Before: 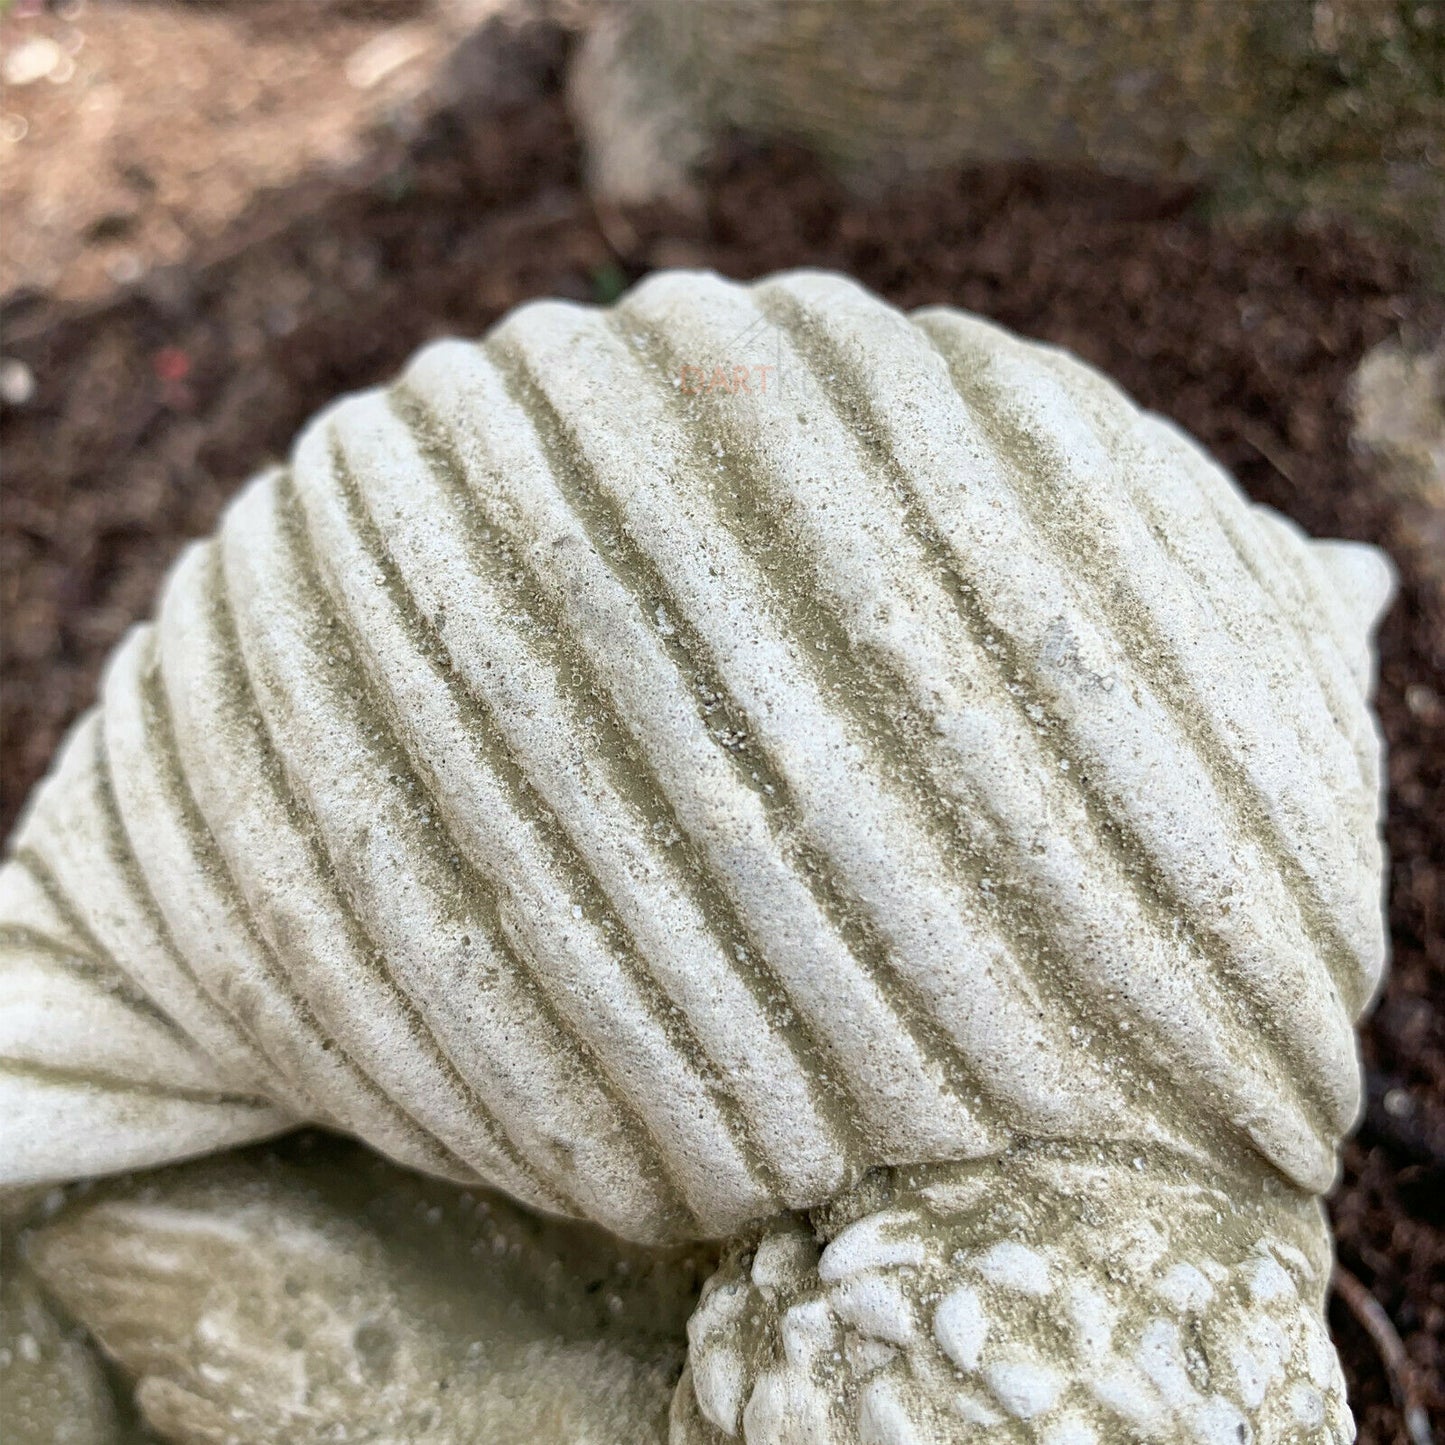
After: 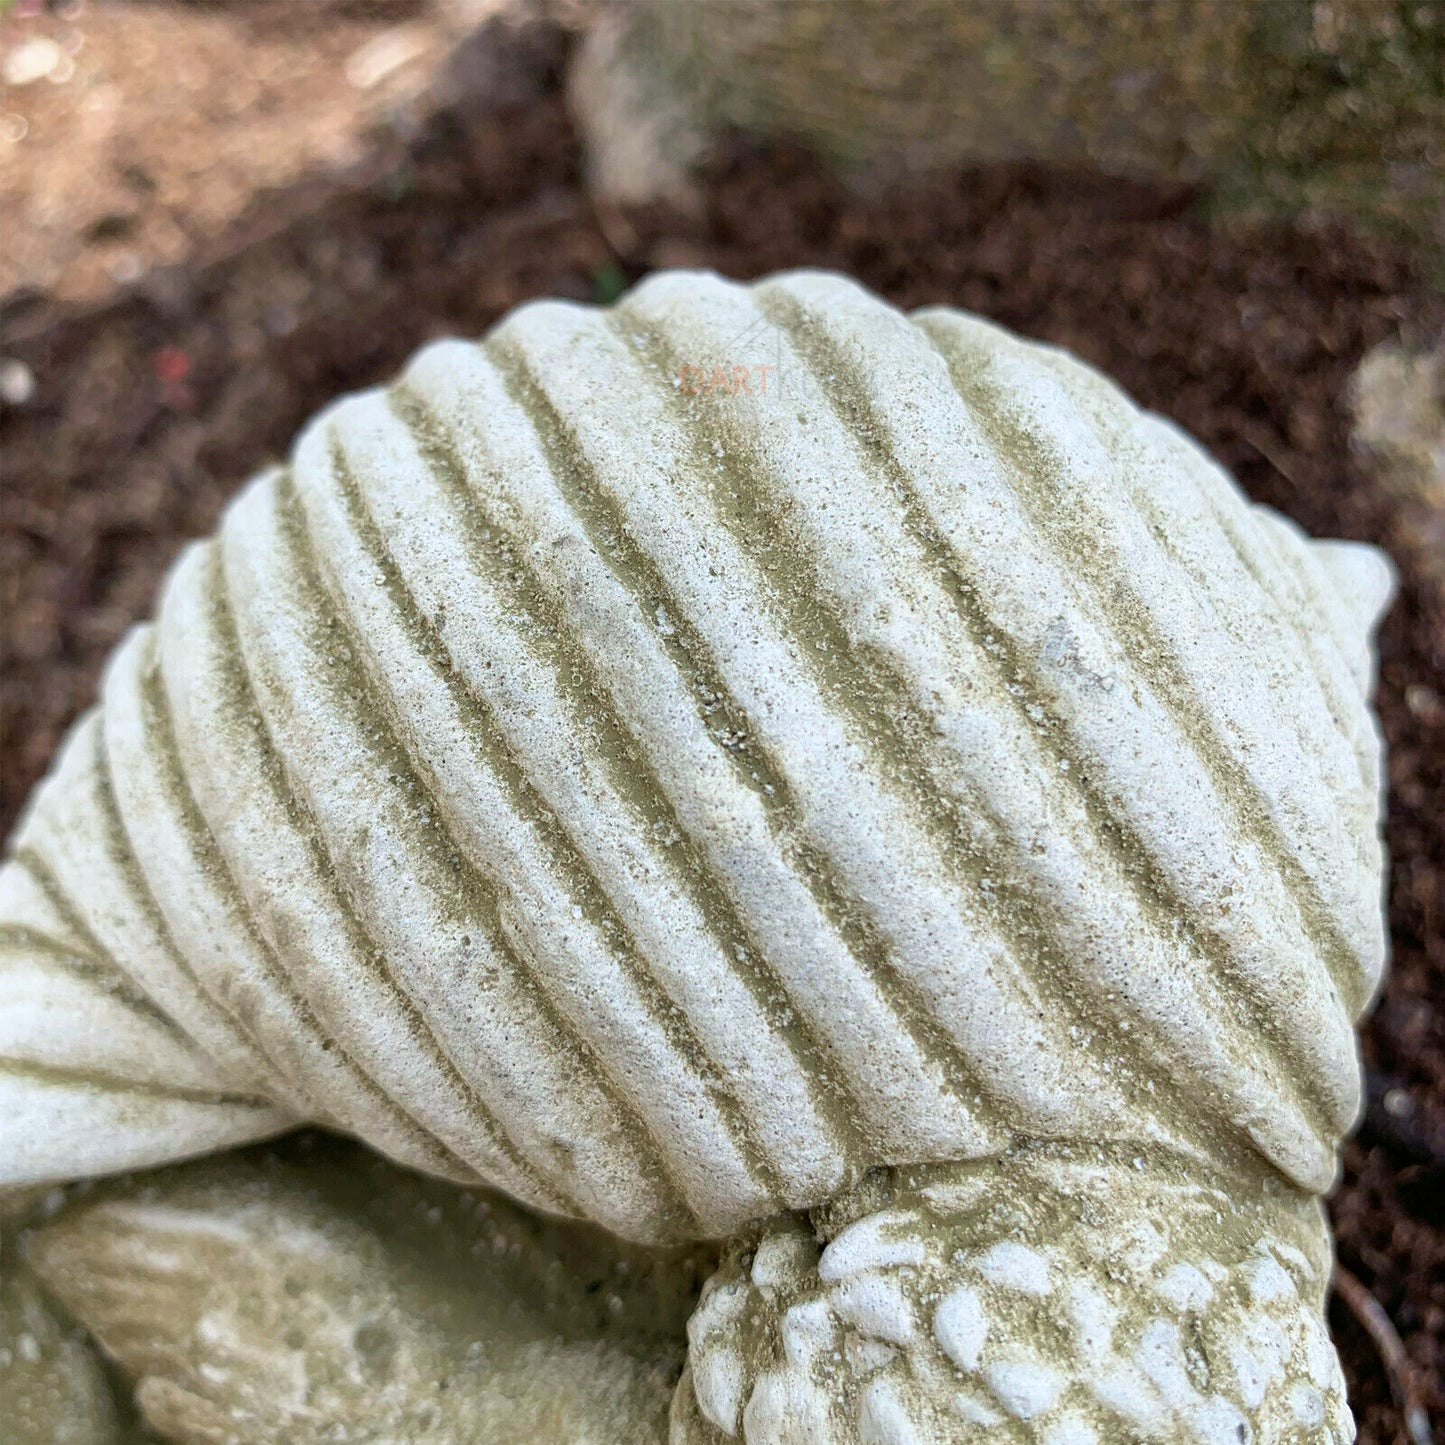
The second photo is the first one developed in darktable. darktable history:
white balance: red 0.982, blue 1.018
velvia: on, module defaults
